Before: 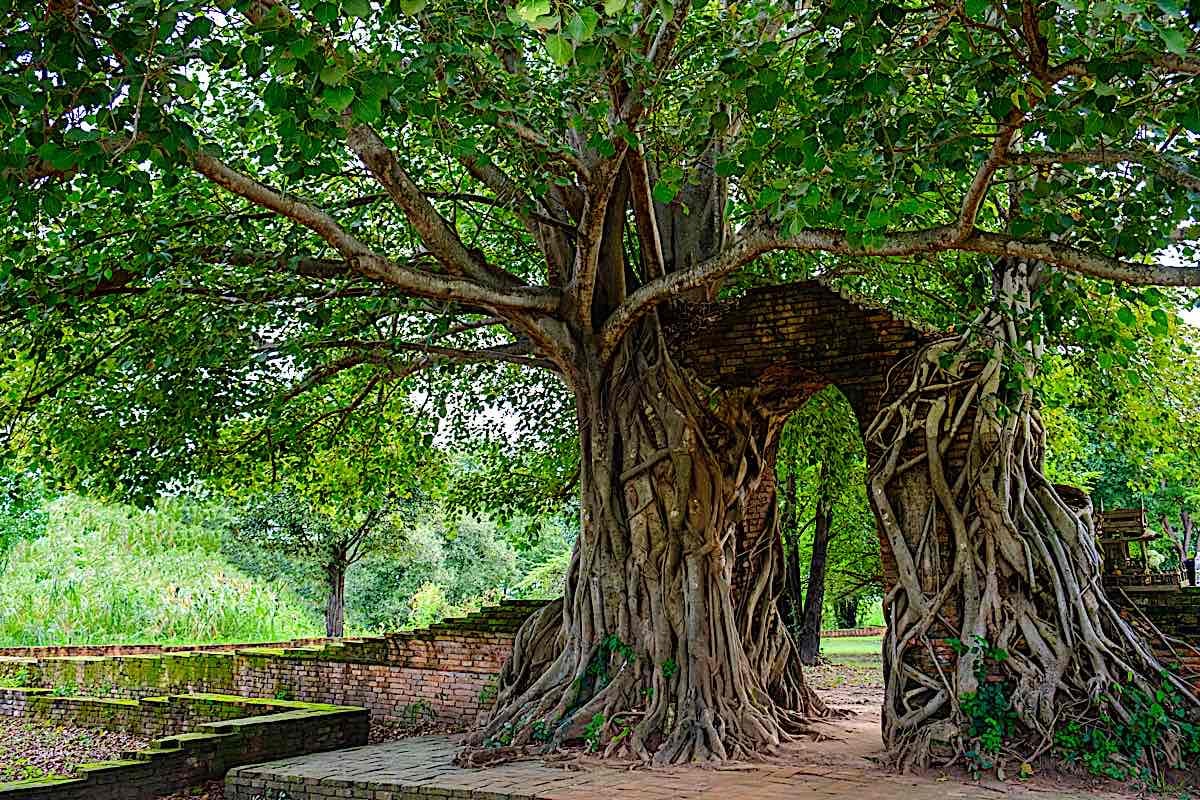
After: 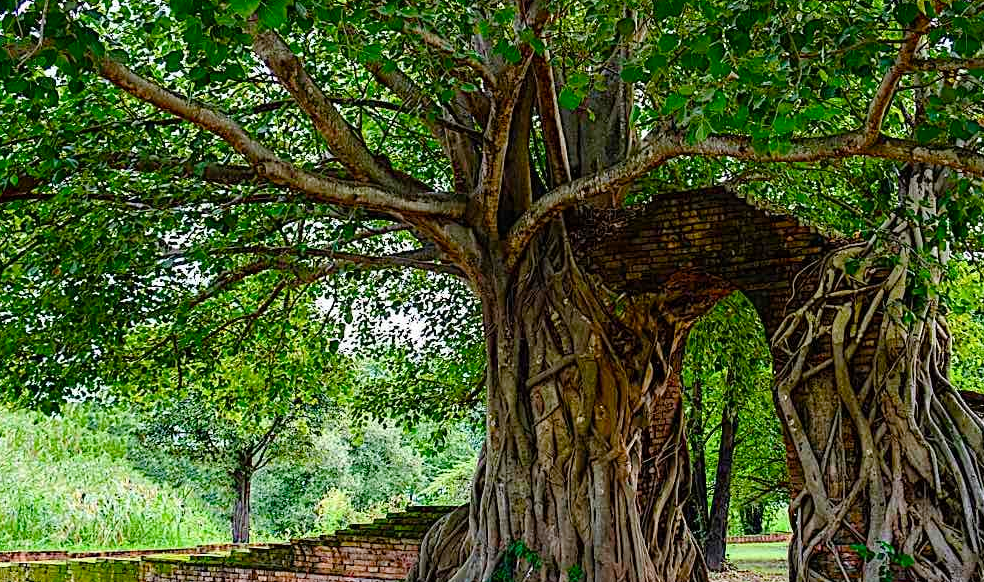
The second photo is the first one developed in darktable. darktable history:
crop: left 7.856%, top 11.836%, right 10.12%, bottom 15.387%
color balance rgb: perceptual saturation grading › global saturation 20%, perceptual saturation grading › highlights -25%, perceptual saturation grading › shadows 25%
